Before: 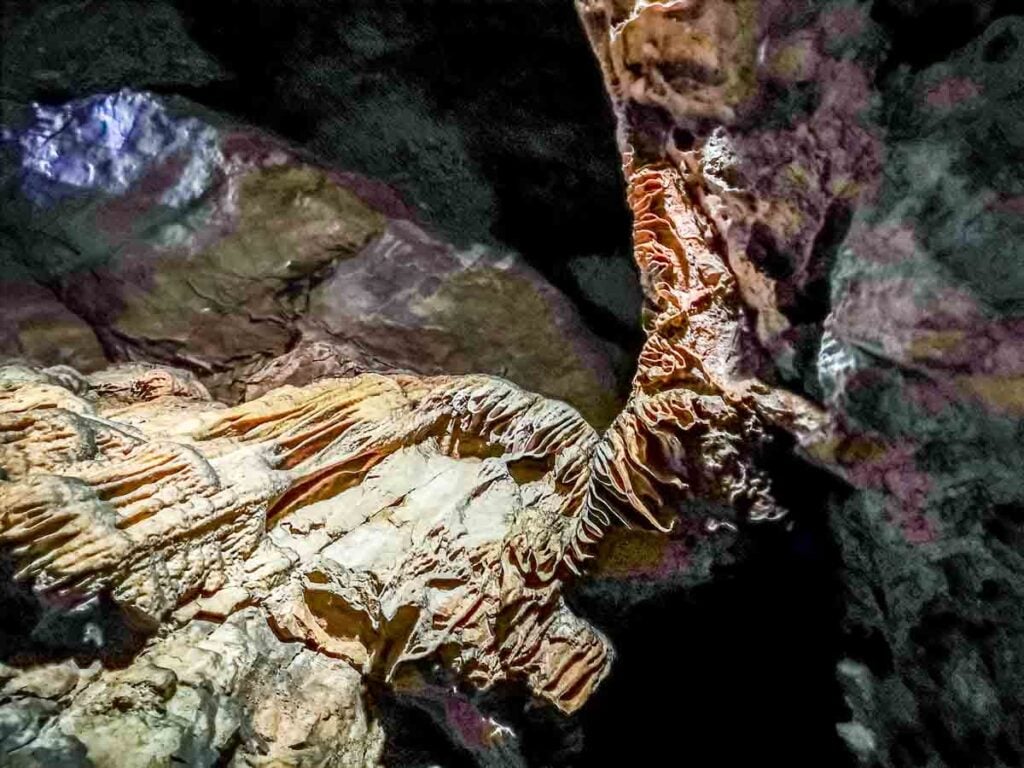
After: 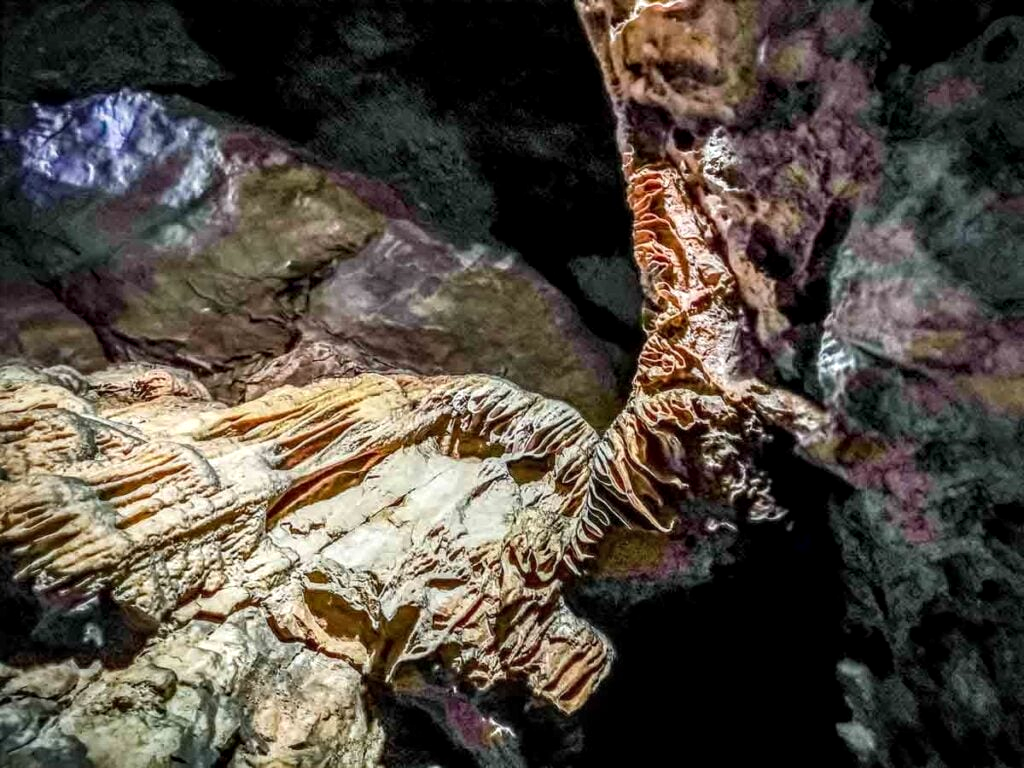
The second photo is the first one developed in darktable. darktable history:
vignetting: fall-off radius 31.53%, brightness -0.307, saturation -0.066
local contrast: detail 130%
